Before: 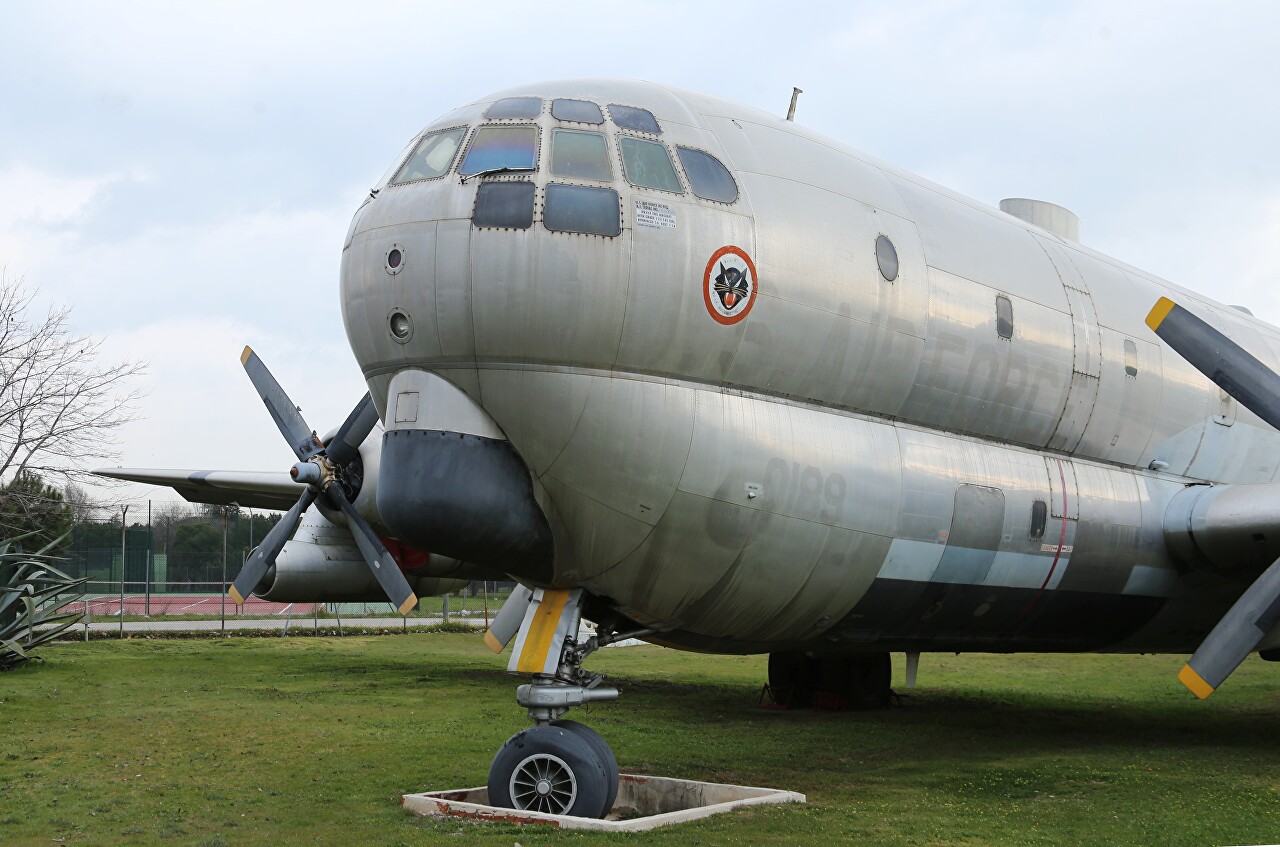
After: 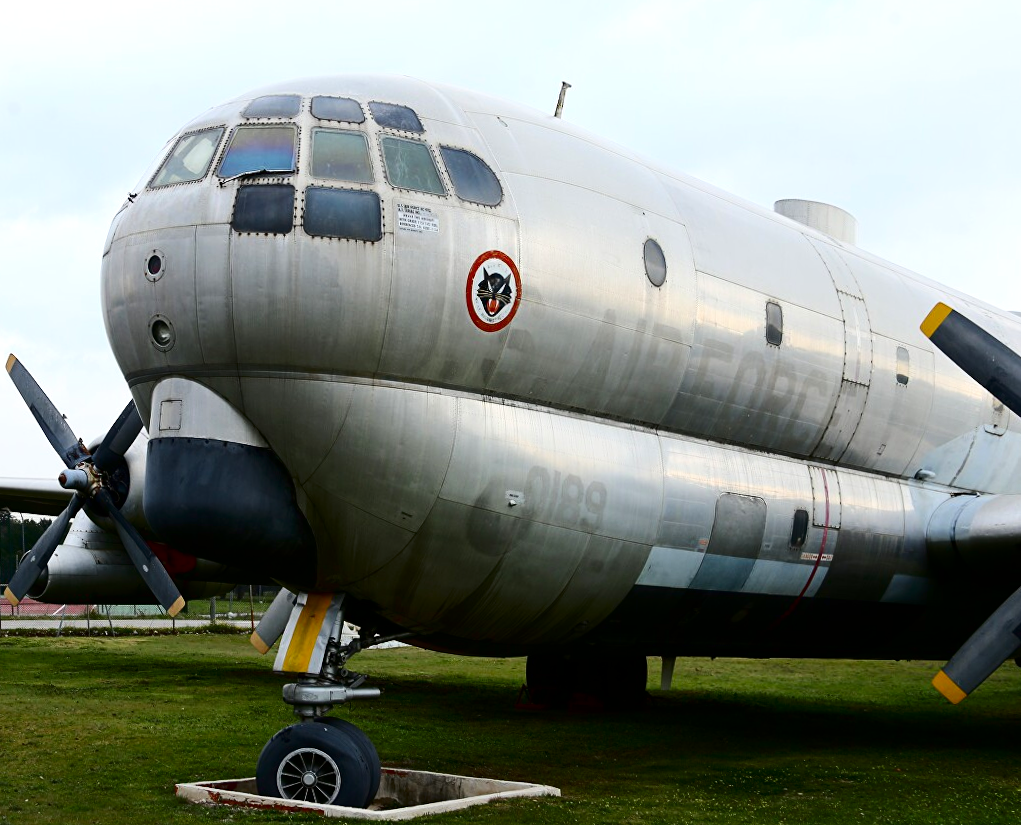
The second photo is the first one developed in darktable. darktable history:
contrast brightness saturation: contrast 0.24, brightness -0.24, saturation 0.14
exposure: exposure 0.2 EV, compensate highlight preservation false
color correction: saturation 0.99
rotate and perspective: rotation 0.074°, lens shift (vertical) 0.096, lens shift (horizontal) -0.041, crop left 0.043, crop right 0.952, crop top 0.024, crop bottom 0.979
crop: left 16.145%
